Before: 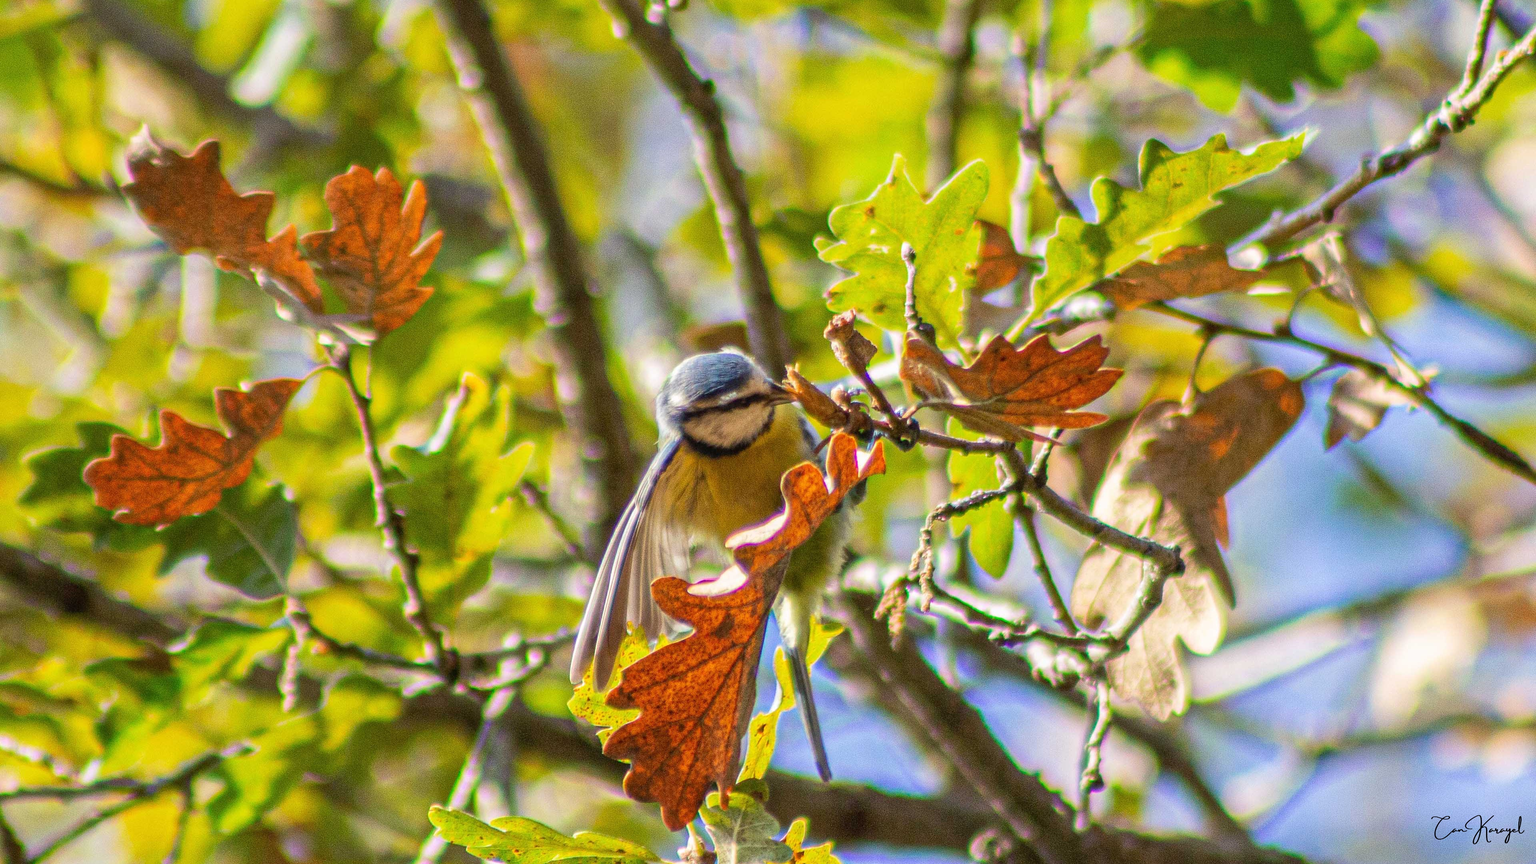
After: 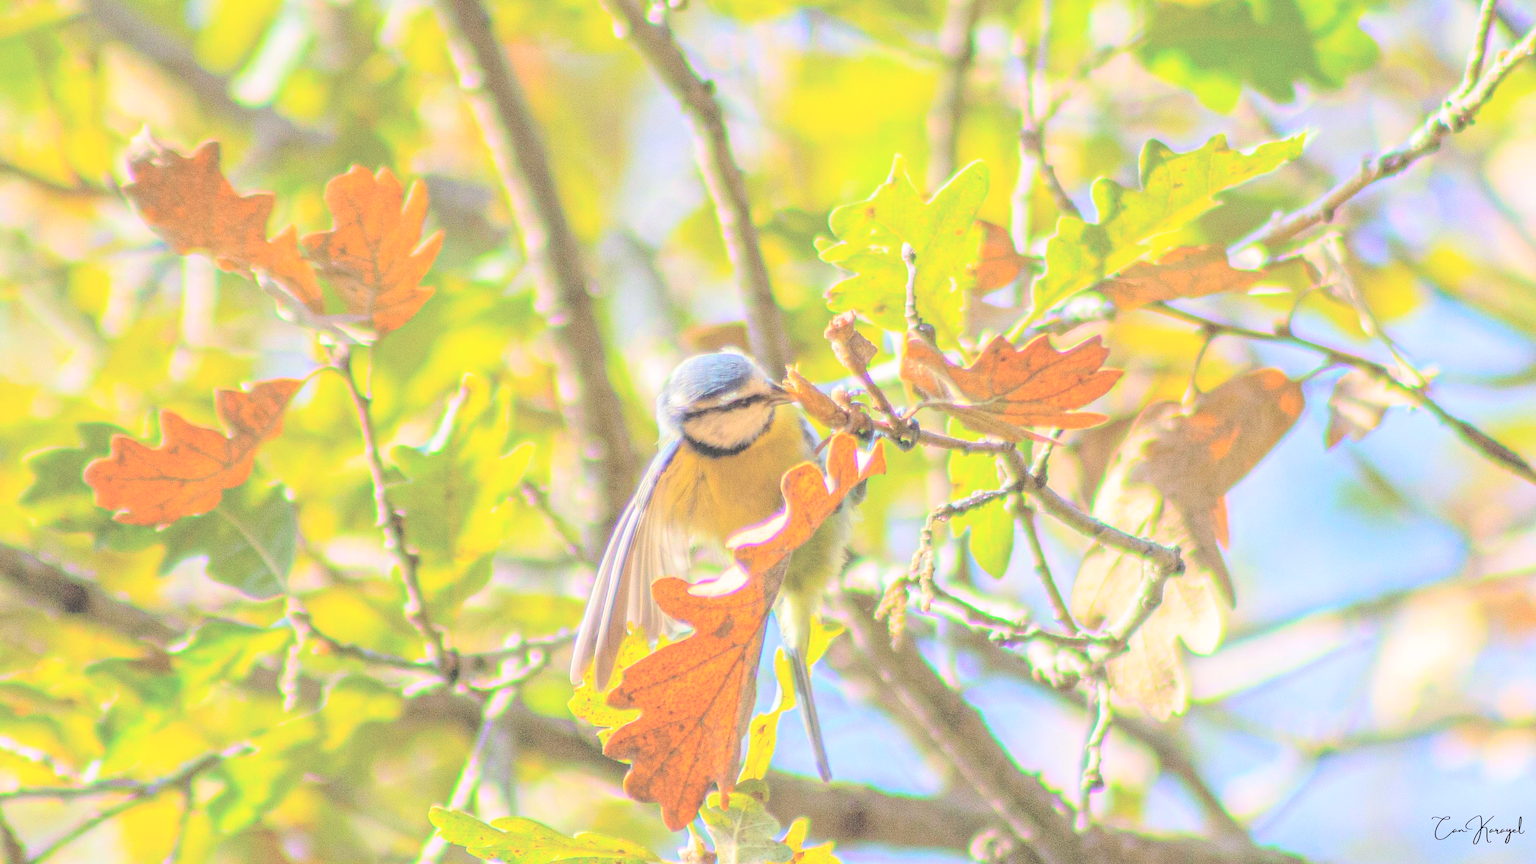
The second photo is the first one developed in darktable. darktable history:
contrast brightness saturation: brightness 0.993
